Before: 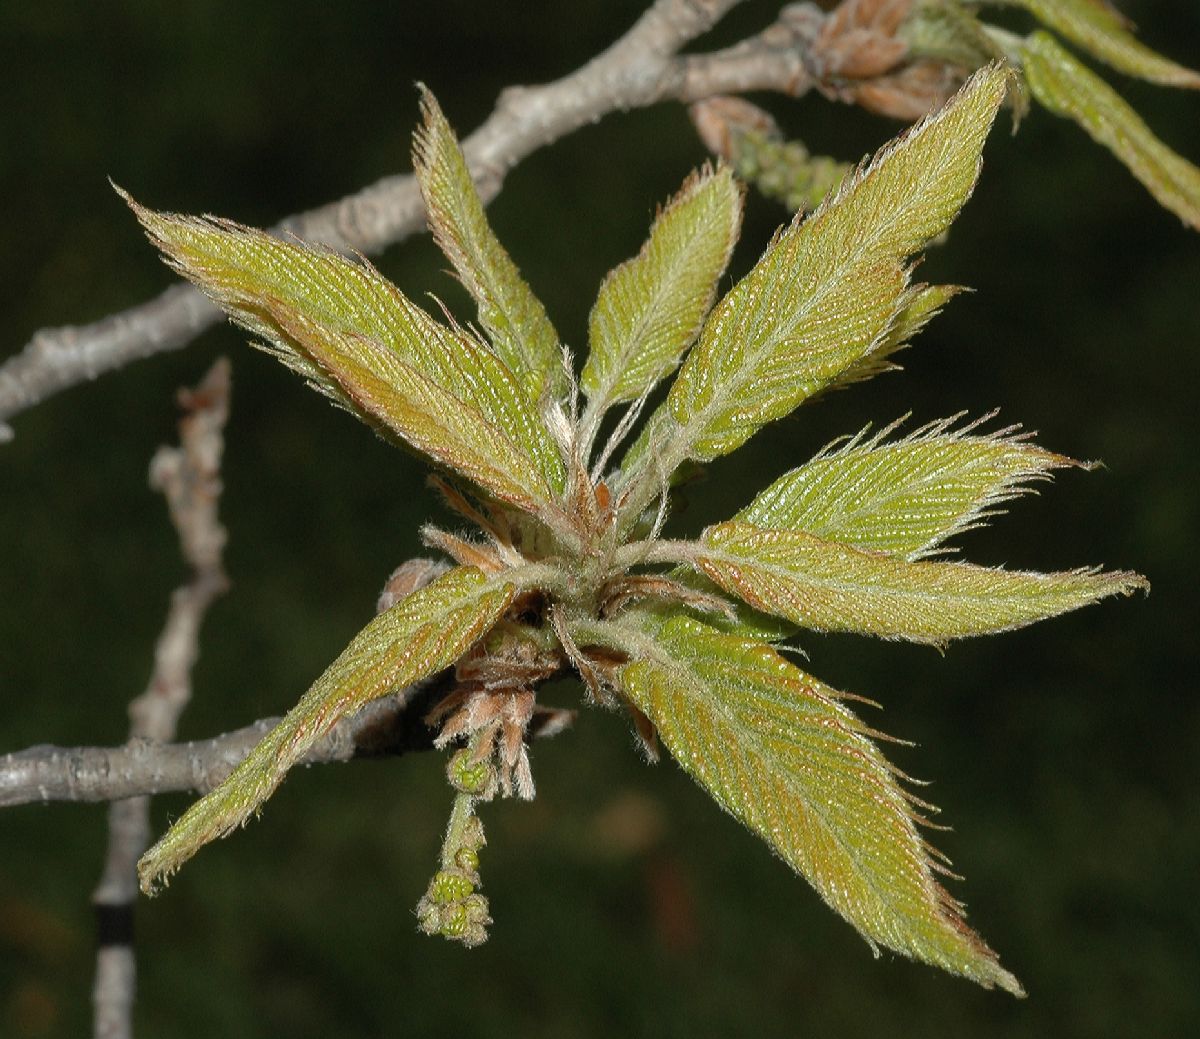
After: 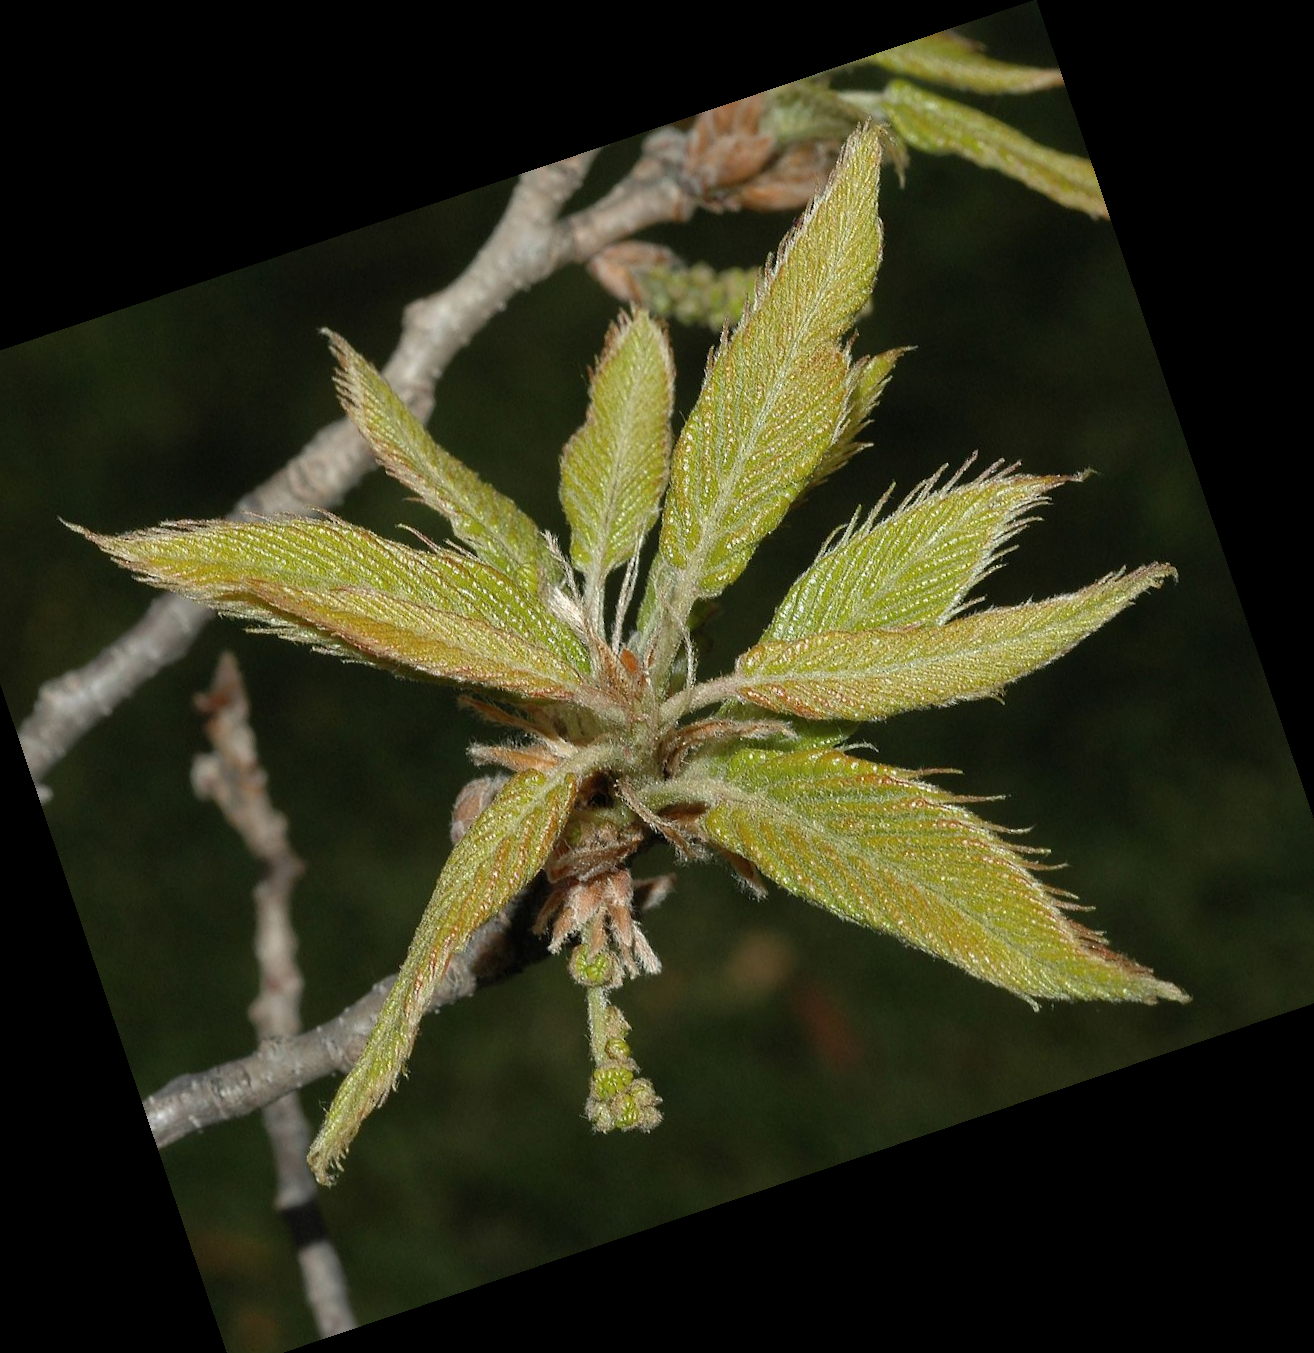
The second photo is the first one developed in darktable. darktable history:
crop and rotate: angle 18.72°, left 6.845%, right 3.72%, bottom 1.165%
